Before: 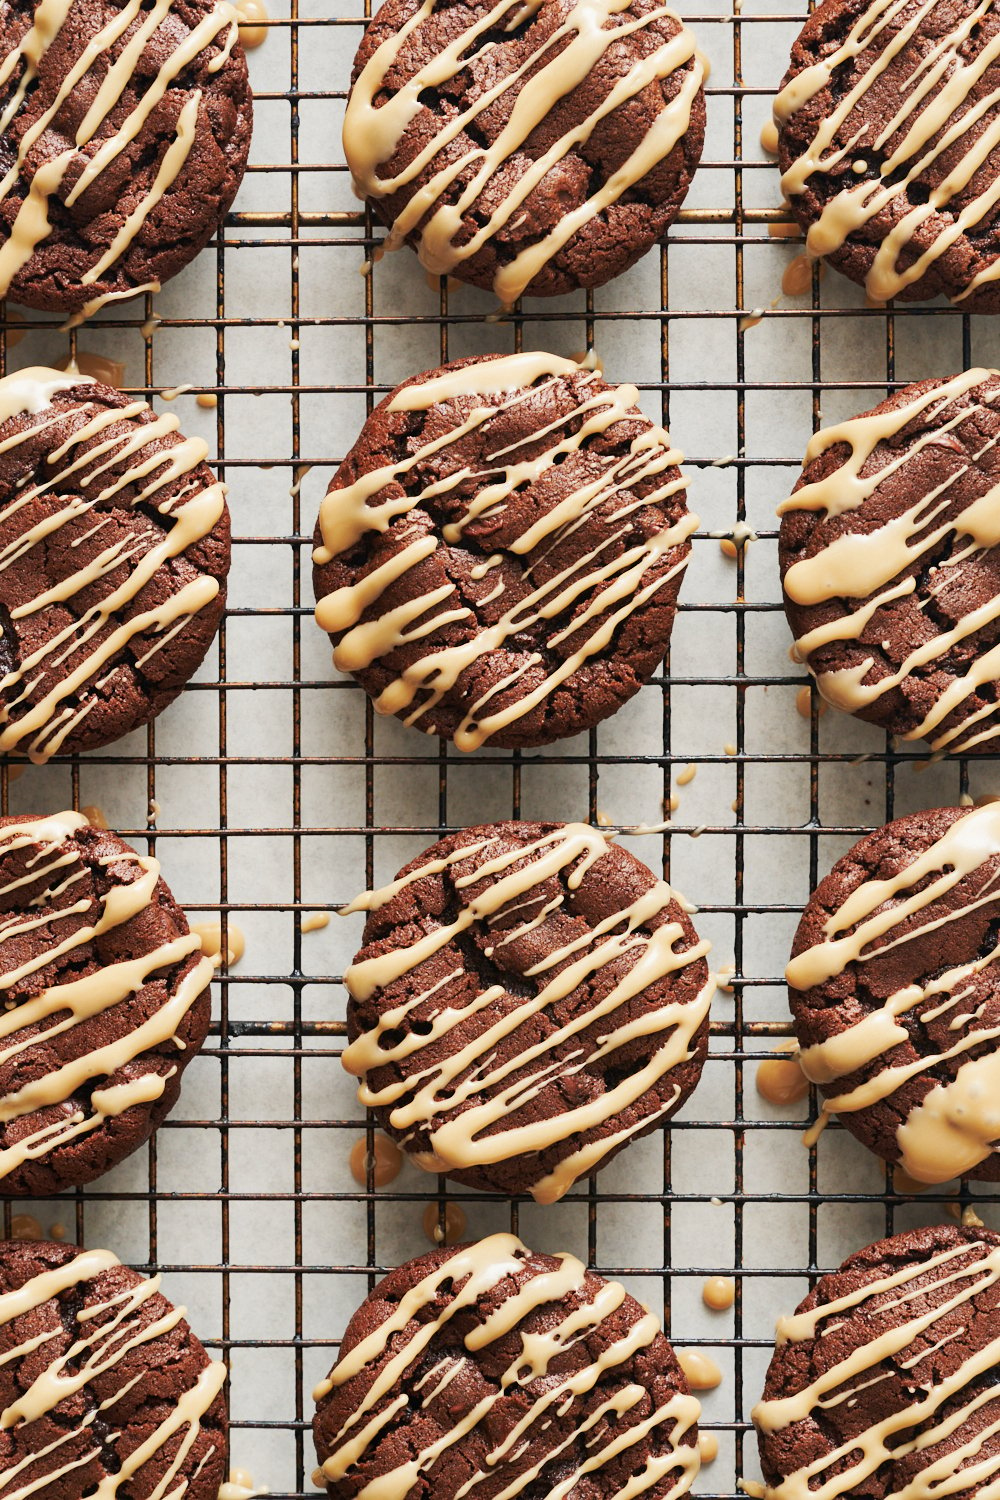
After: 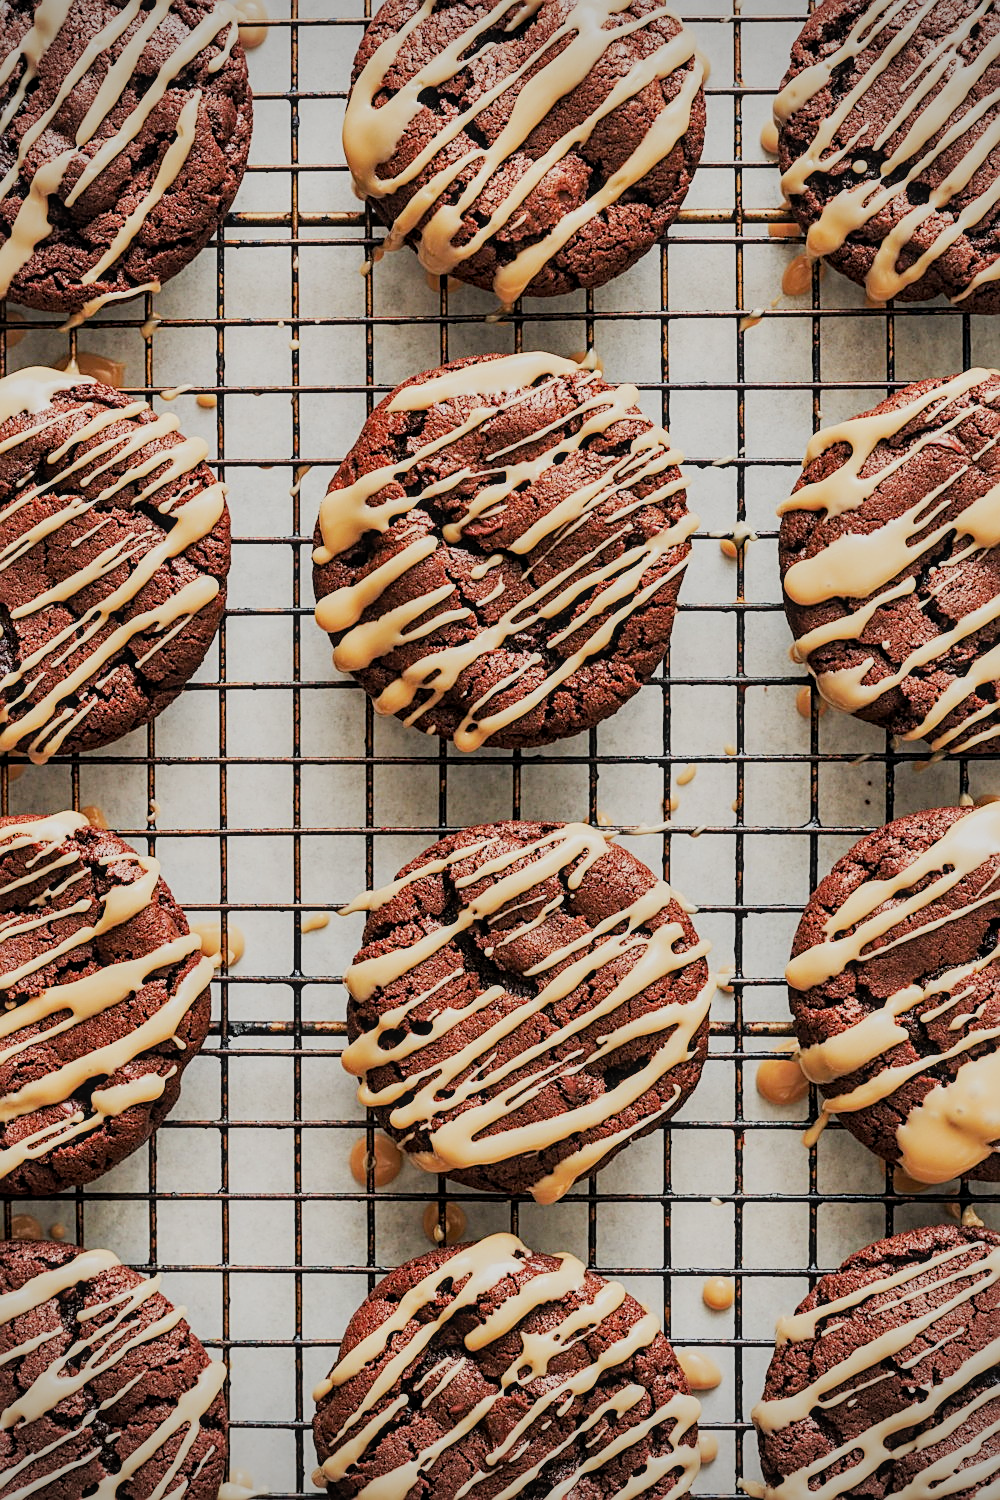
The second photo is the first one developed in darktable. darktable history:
exposure: black level correction 0, exposure 0.498 EV, compensate highlight preservation false
local contrast: on, module defaults
shadows and highlights: low approximation 0.01, soften with gaussian
contrast brightness saturation: saturation 0.122
vignetting: on, module defaults
filmic rgb: black relative exposure -6.96 EV, white relative exposure 5.65 EV, threshold 5.95 EV, hardness 2.85, enable highlight reconstruction true
sharpen: on, module defaults
